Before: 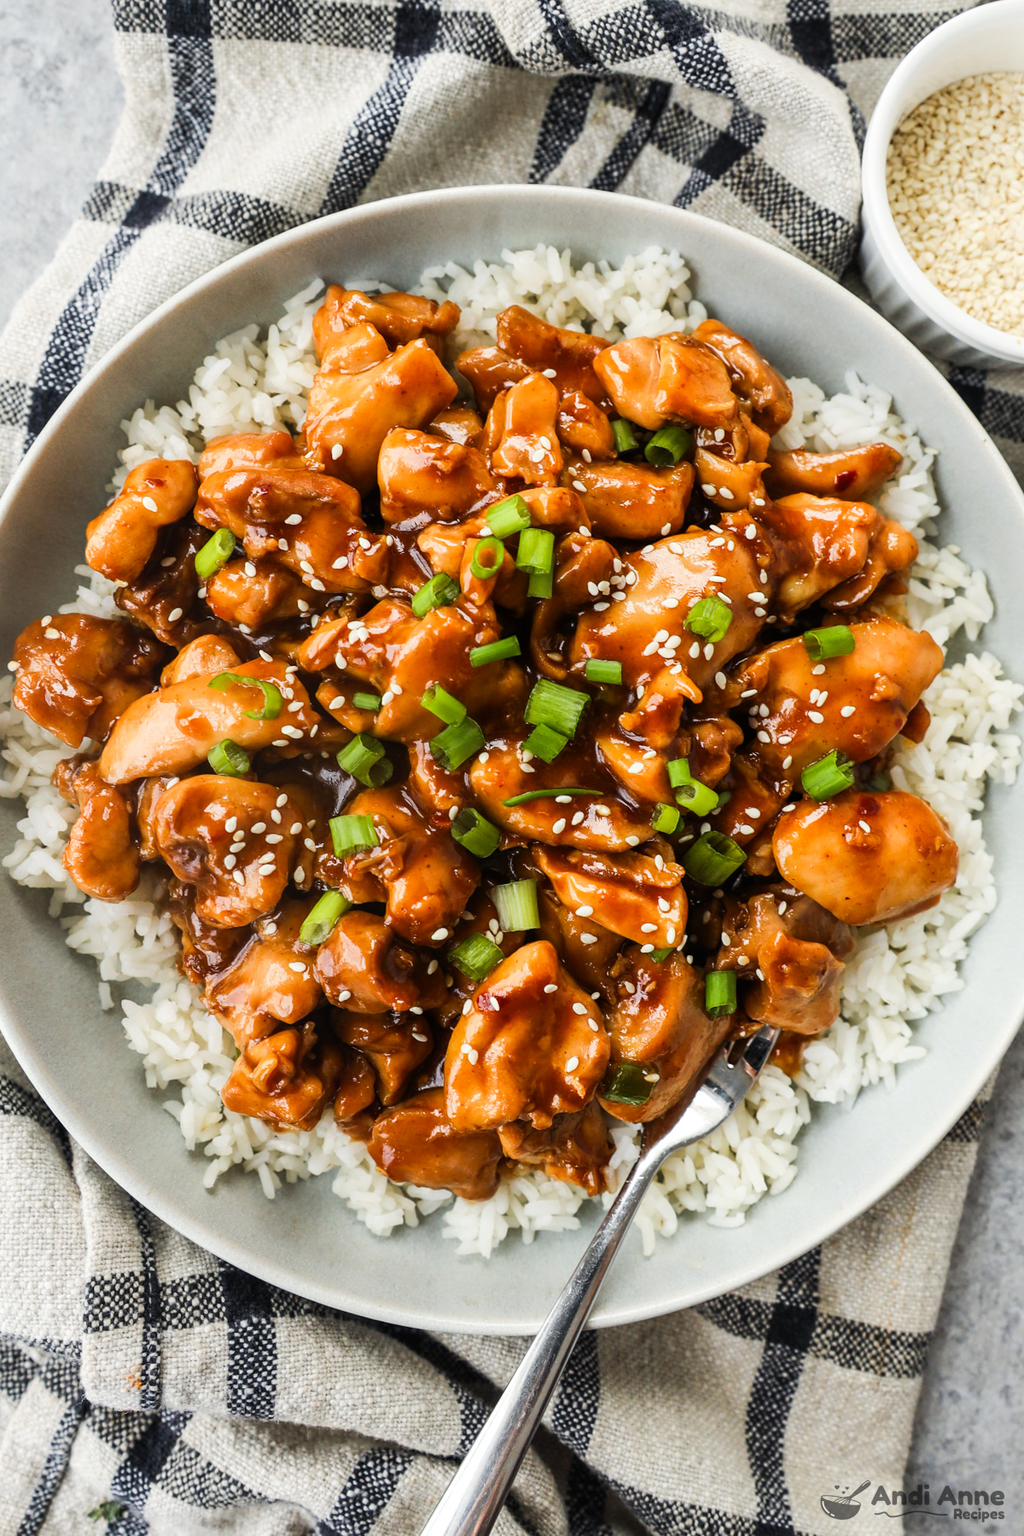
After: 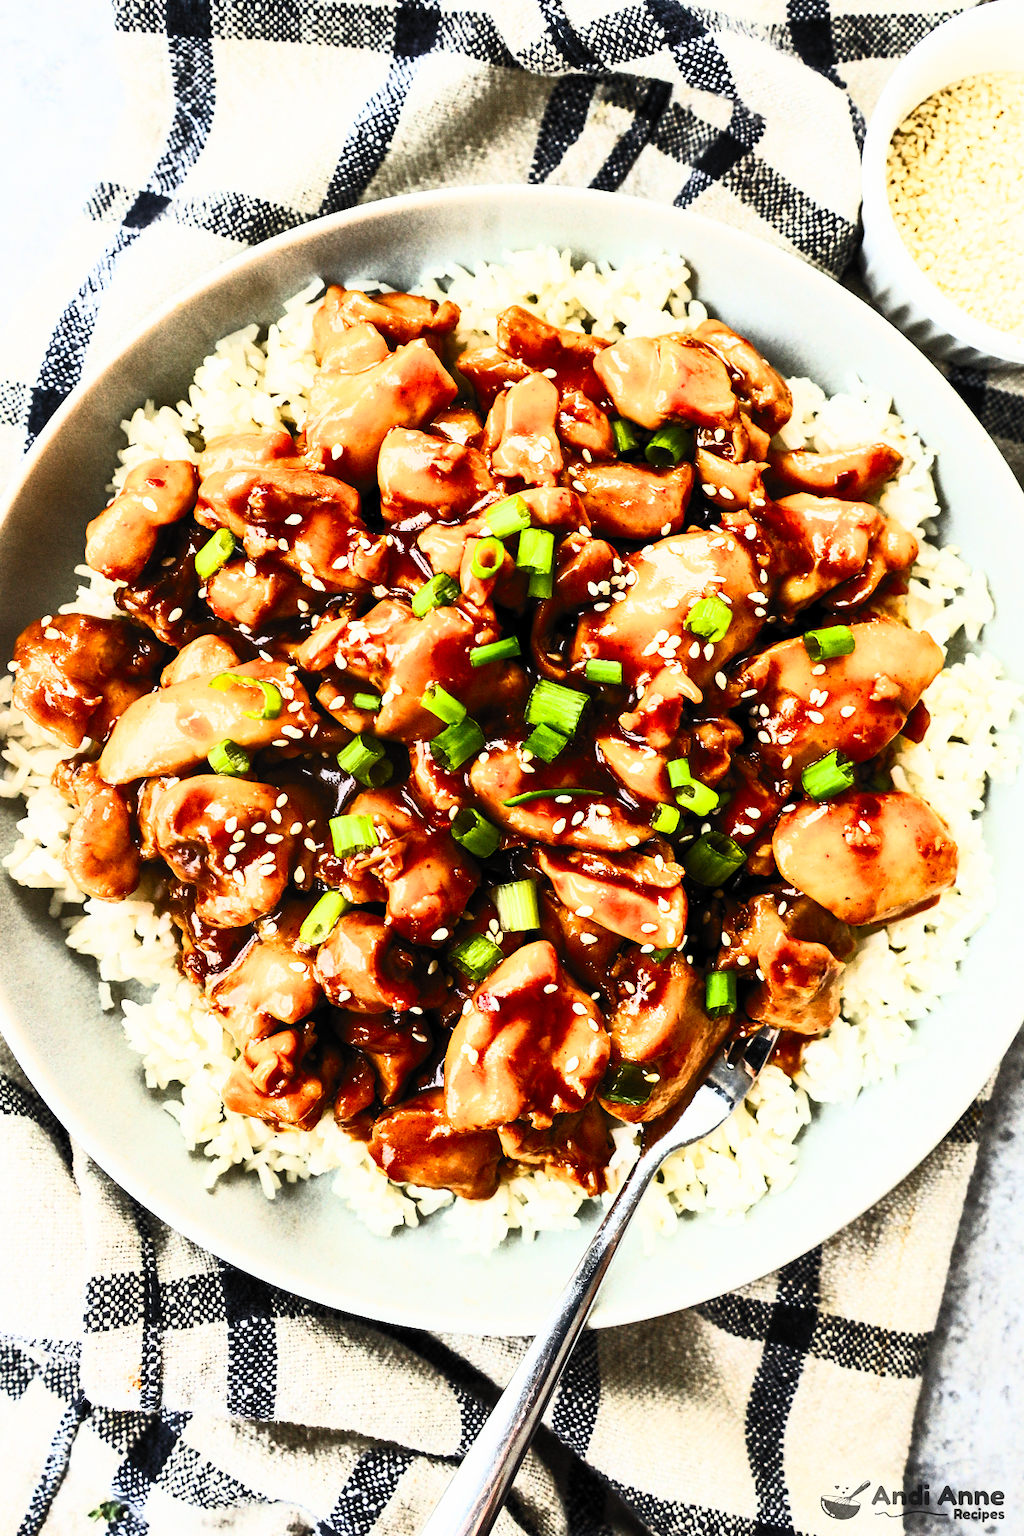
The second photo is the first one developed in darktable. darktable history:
contrast brightness saturation: contrast 0.83, brightness 0.59, saturation 0.59
grain: coarseness 0.09 ISO
filmic rgb: middle gray luminance 21.73%, black relative exposure -14 EV, white relative exposure 2.96 EV, threshold 6 EV, target black luminance 0%, hardness 8.81, latitude 59.69%, contrast 1.208, highlights saturation mix 5%, shadows ↔ highlights balance 41.6%, add noise in highlights 0, color science v3 (2019), use custom middle-gray values true, iterations of high-quality reconstruction 0, contrast in highlights soft, enable highlight reconstruction true
